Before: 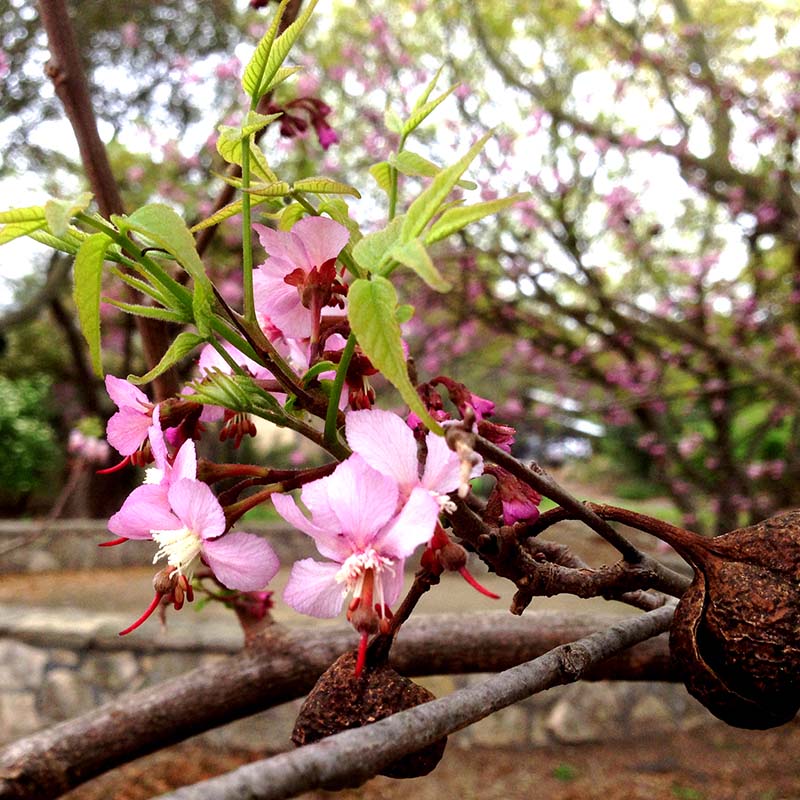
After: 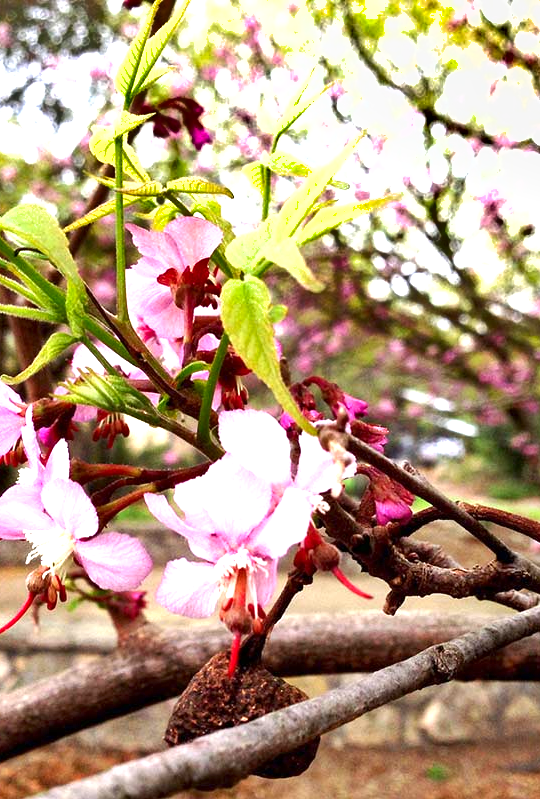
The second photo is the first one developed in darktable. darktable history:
crop and rotate: left 15.879%, right 16.553%
shadows and highlights: low approximation 0.01, soften with gaussian
exposure: exposure 1 EV, compensate exposure bias true, compensate highlight preservation false
